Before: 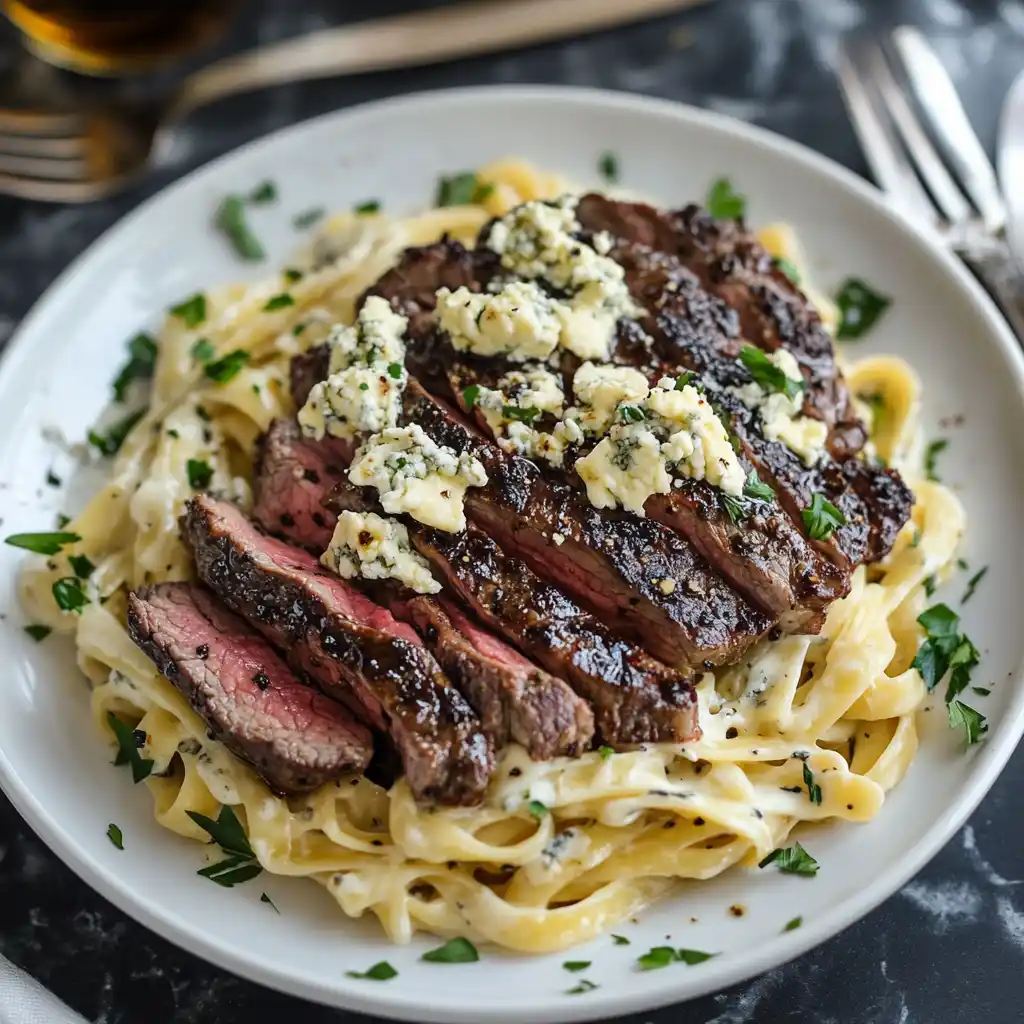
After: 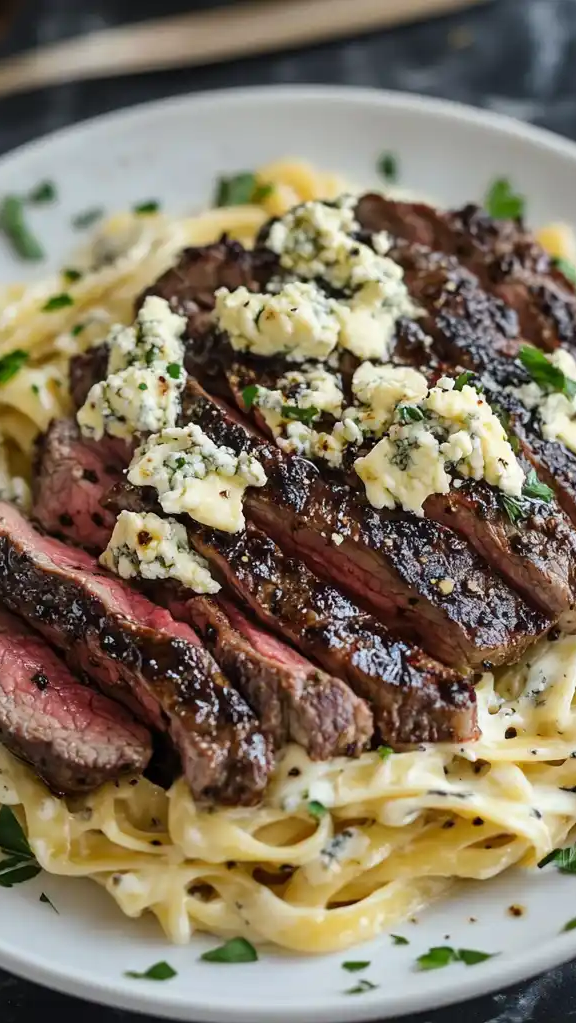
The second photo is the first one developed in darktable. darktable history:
crop: left 21.599%, right 22.145%, bottom 0.013%
